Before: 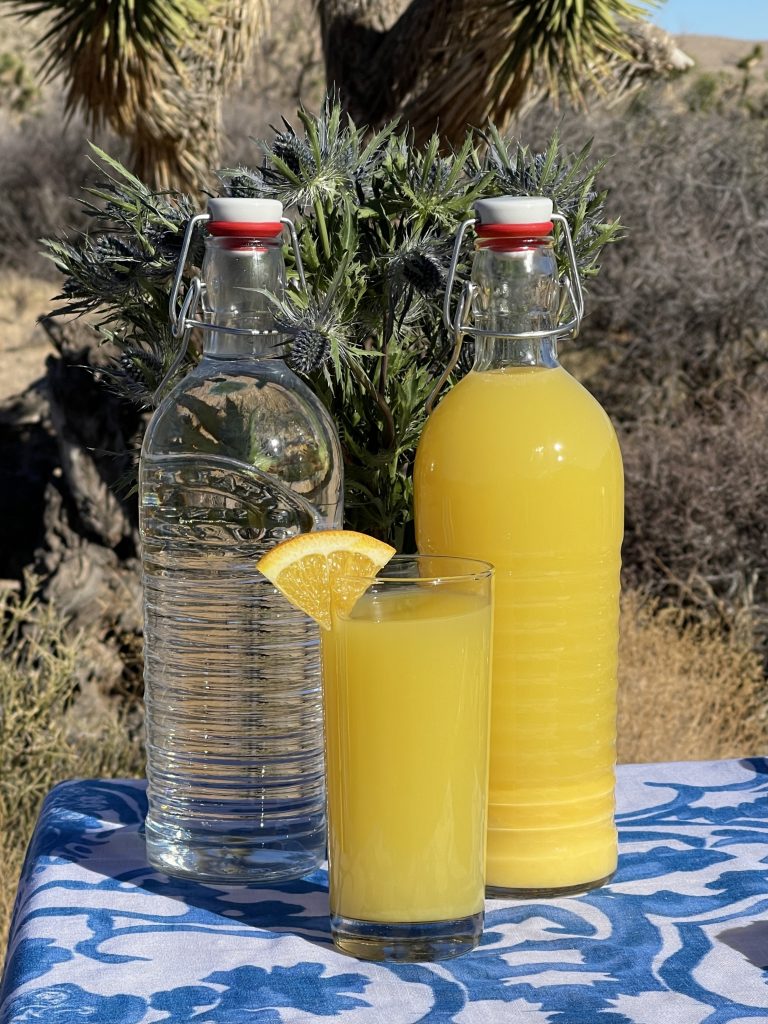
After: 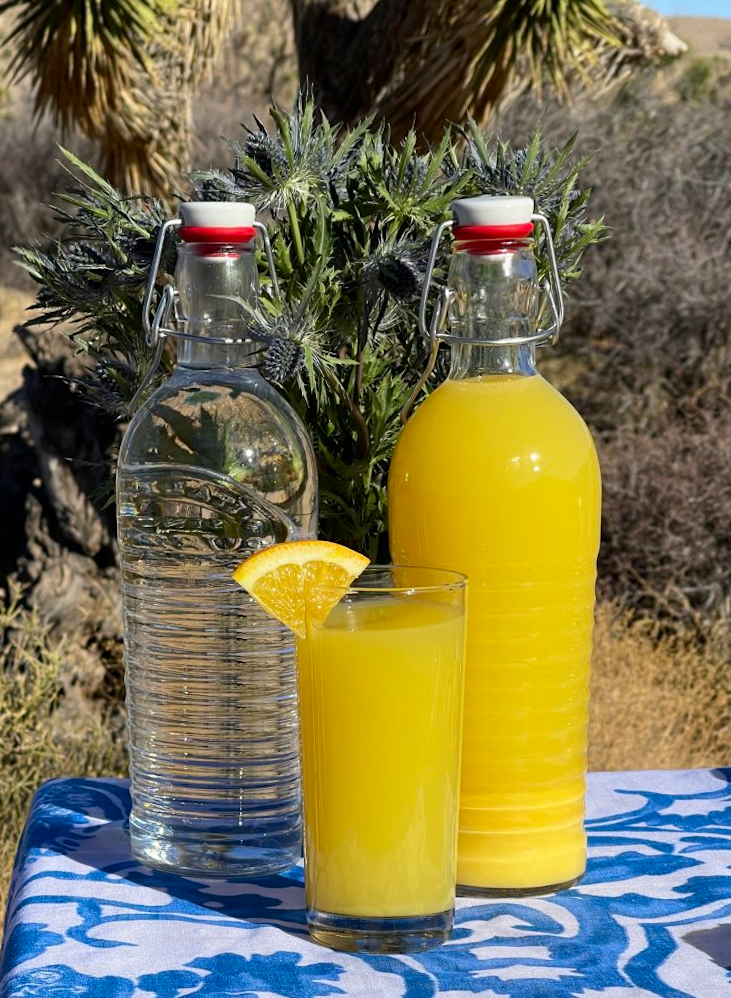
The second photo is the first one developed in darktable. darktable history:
contrast brightness saturation: contrast 0.09, saturation 0.28
rotate and perspective: rotation 0.074°, lens shift (vertical) 0.096, lens shift (horizontal) -0.041, crop left 0.043, crop right 0.952, crop top 0.024, crop bottom 0.979
